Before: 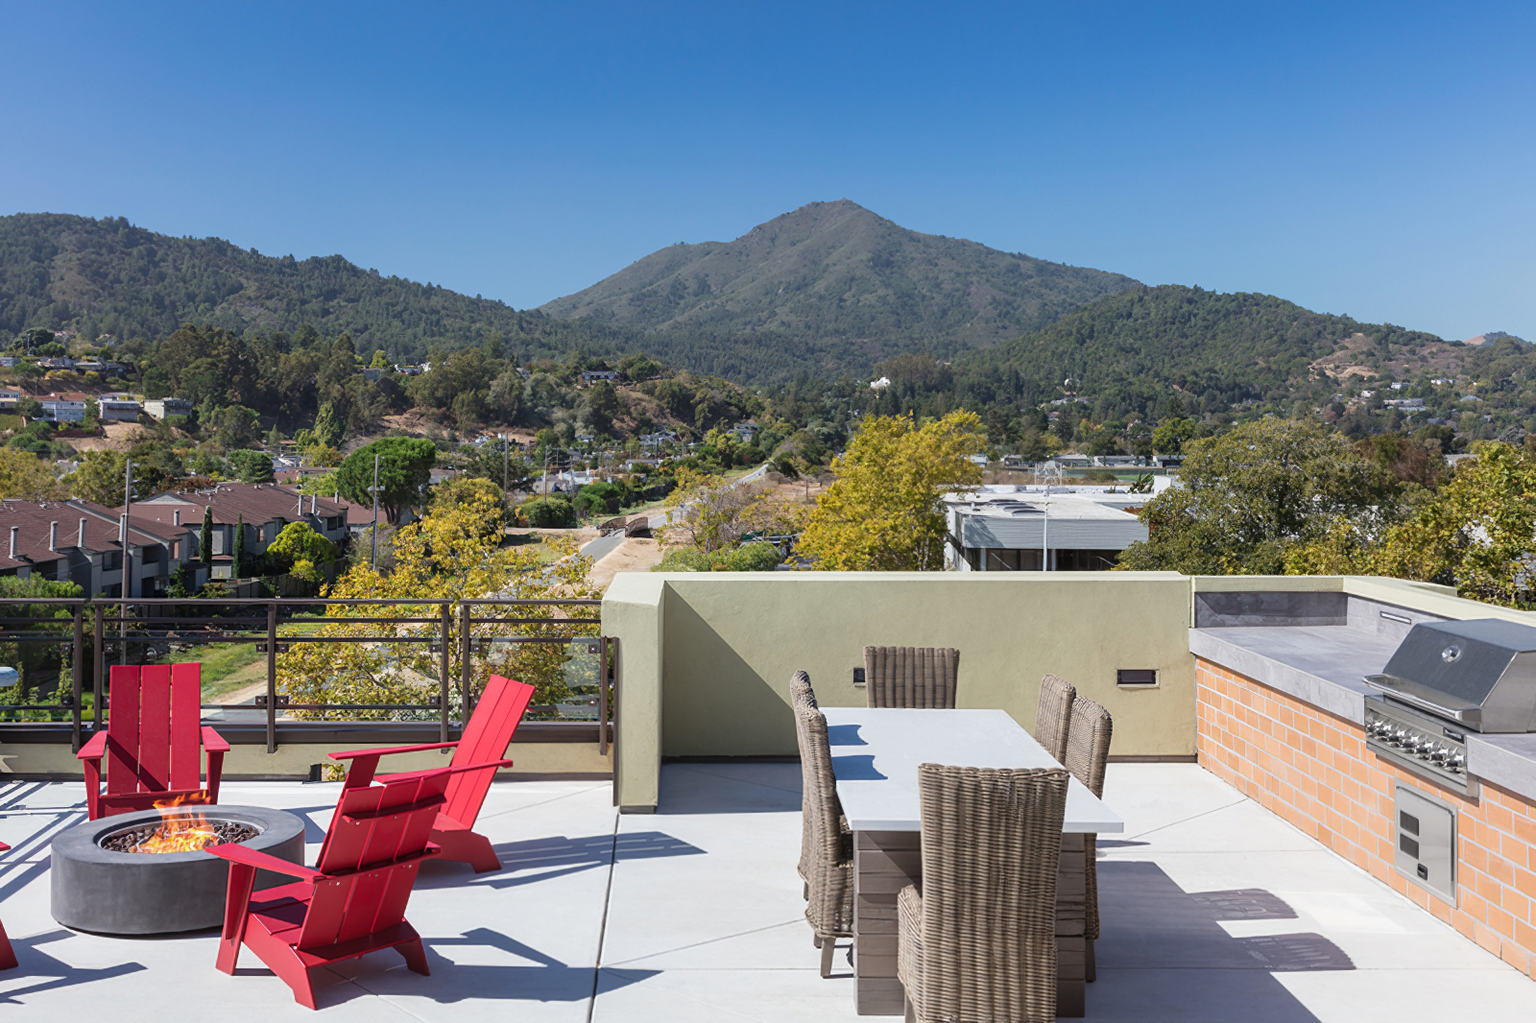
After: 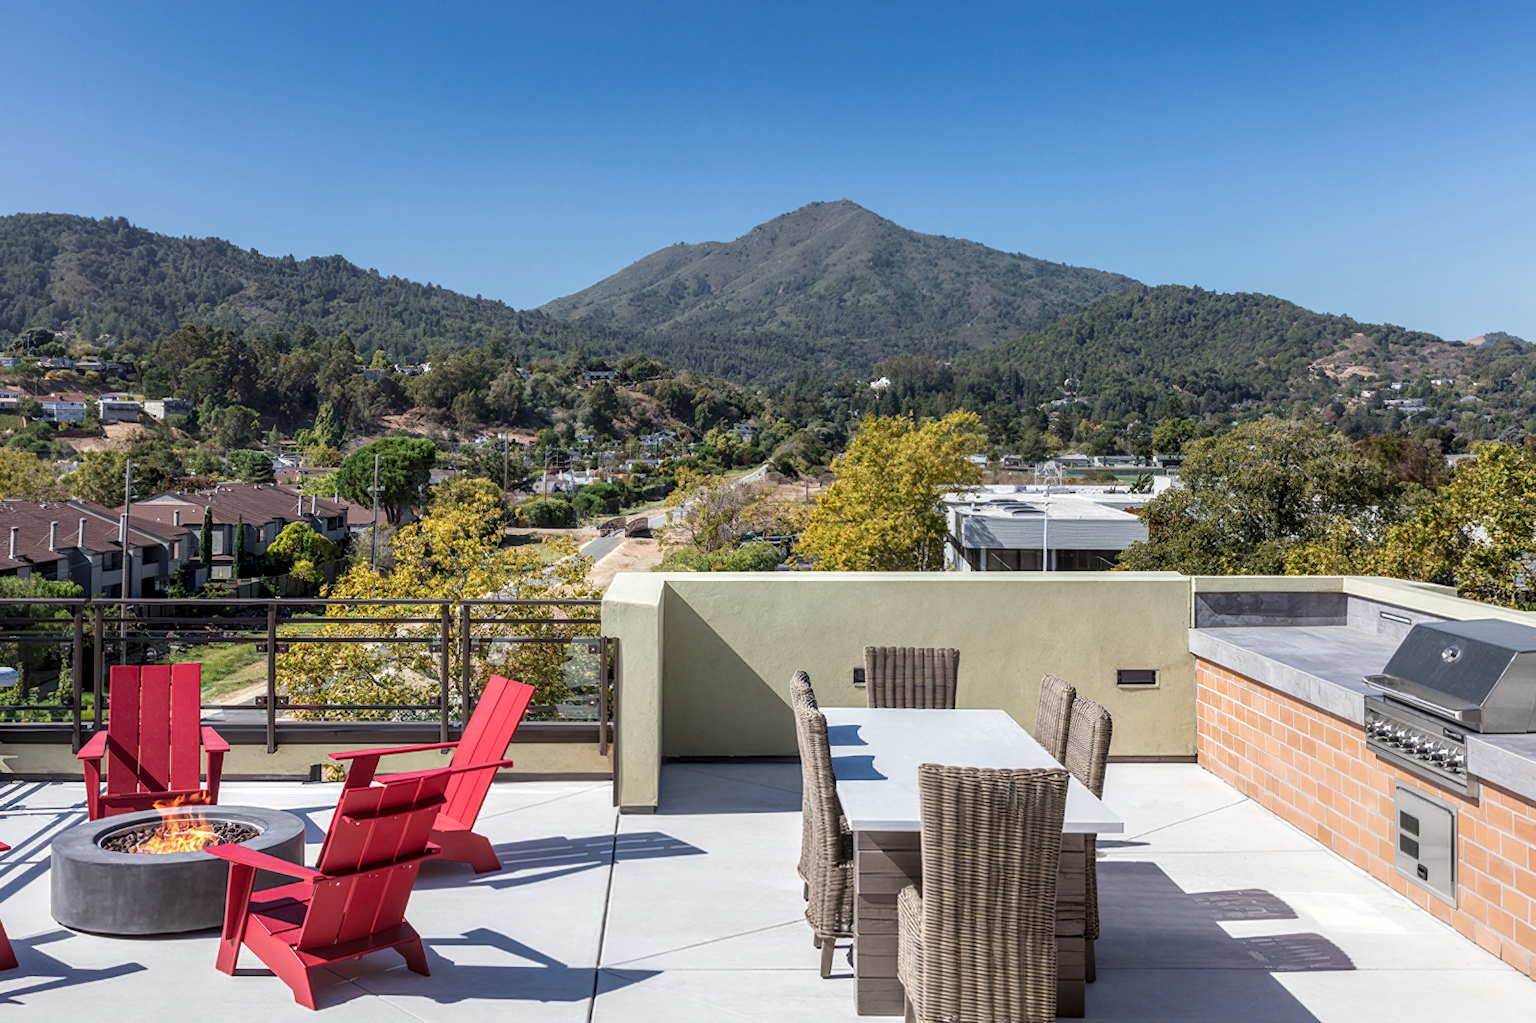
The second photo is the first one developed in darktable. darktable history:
local contrast: highlights 63%, detail 143%, midtone range 0.421
